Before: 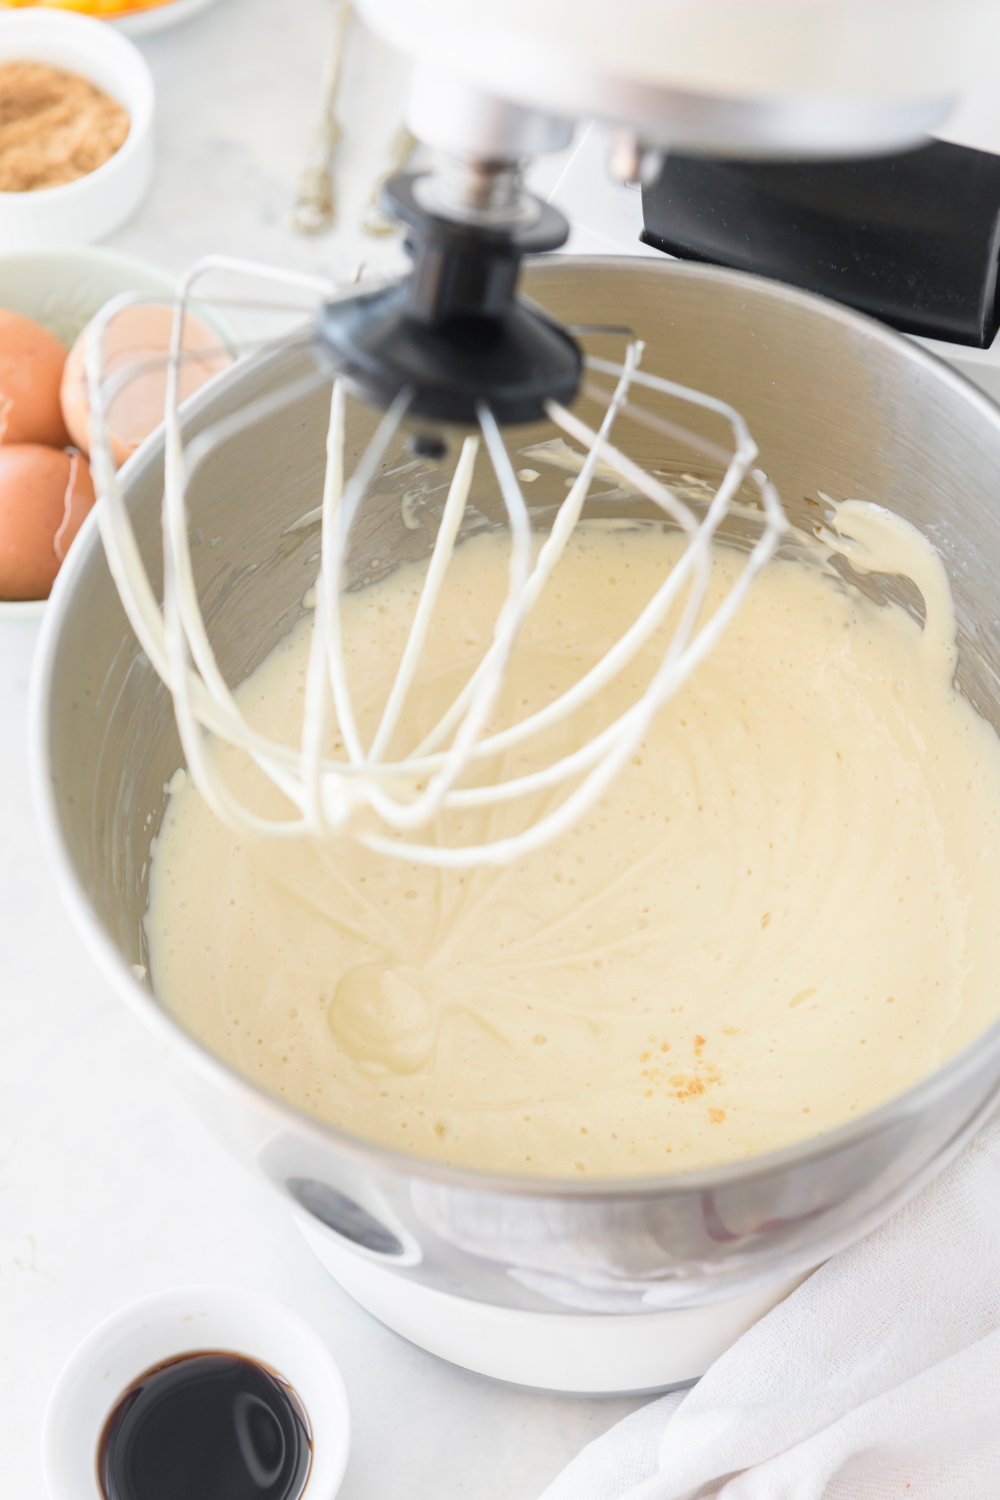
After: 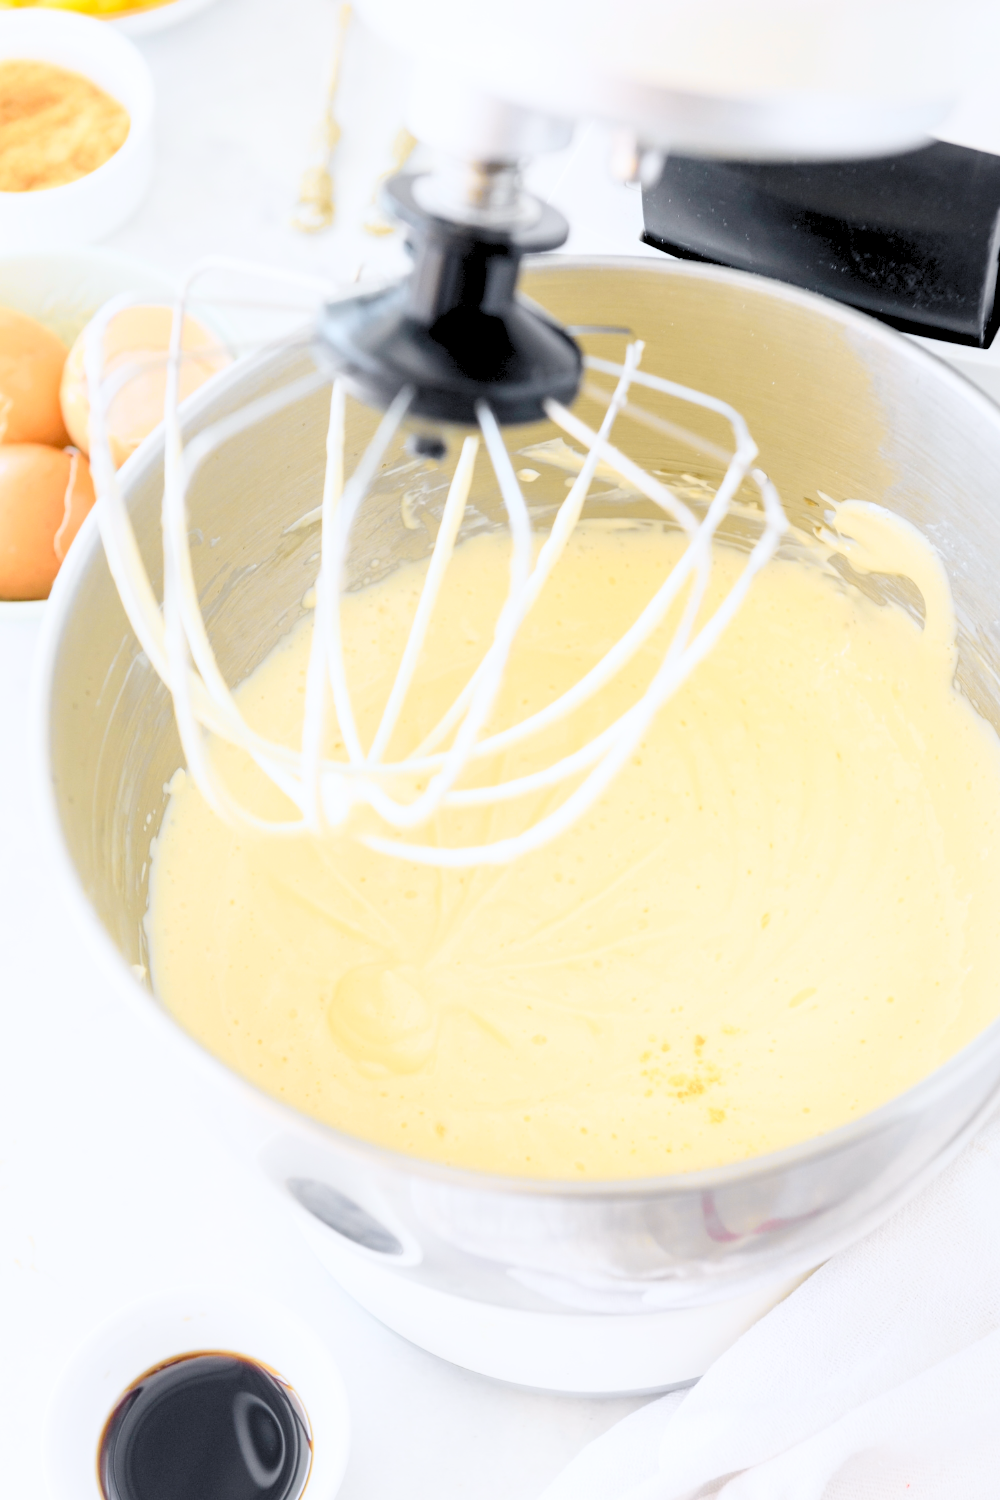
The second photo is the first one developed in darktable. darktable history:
levels: levels [0.072, 0.414, 0.976]
tone curve: curves: ch0 [(0, 0.023) (0.104, 0.058) (0.21, 0.162) (0.469, 0.524) (0.579, 0.65) (0.725, 0.8) (0.858, 0.903) (1, 0.974)]; ch1 [(0, 0) (0.414, 0.395) (0.447, 0.447) (0.502, 0.501) (0.521, 0.512) (0.566, 0.566) (0.618, 0.61) (0.654, 0.642) (1, 1)]; ch2 [(0, 0) (0.369, 0.388) (0.437, 0.453) (0.492, 0.485) (0.524, 0.508) (0.553, 0.566) (0.583, 0.608) (1, 1)], color space Lab, independent channels, preserve colors none
